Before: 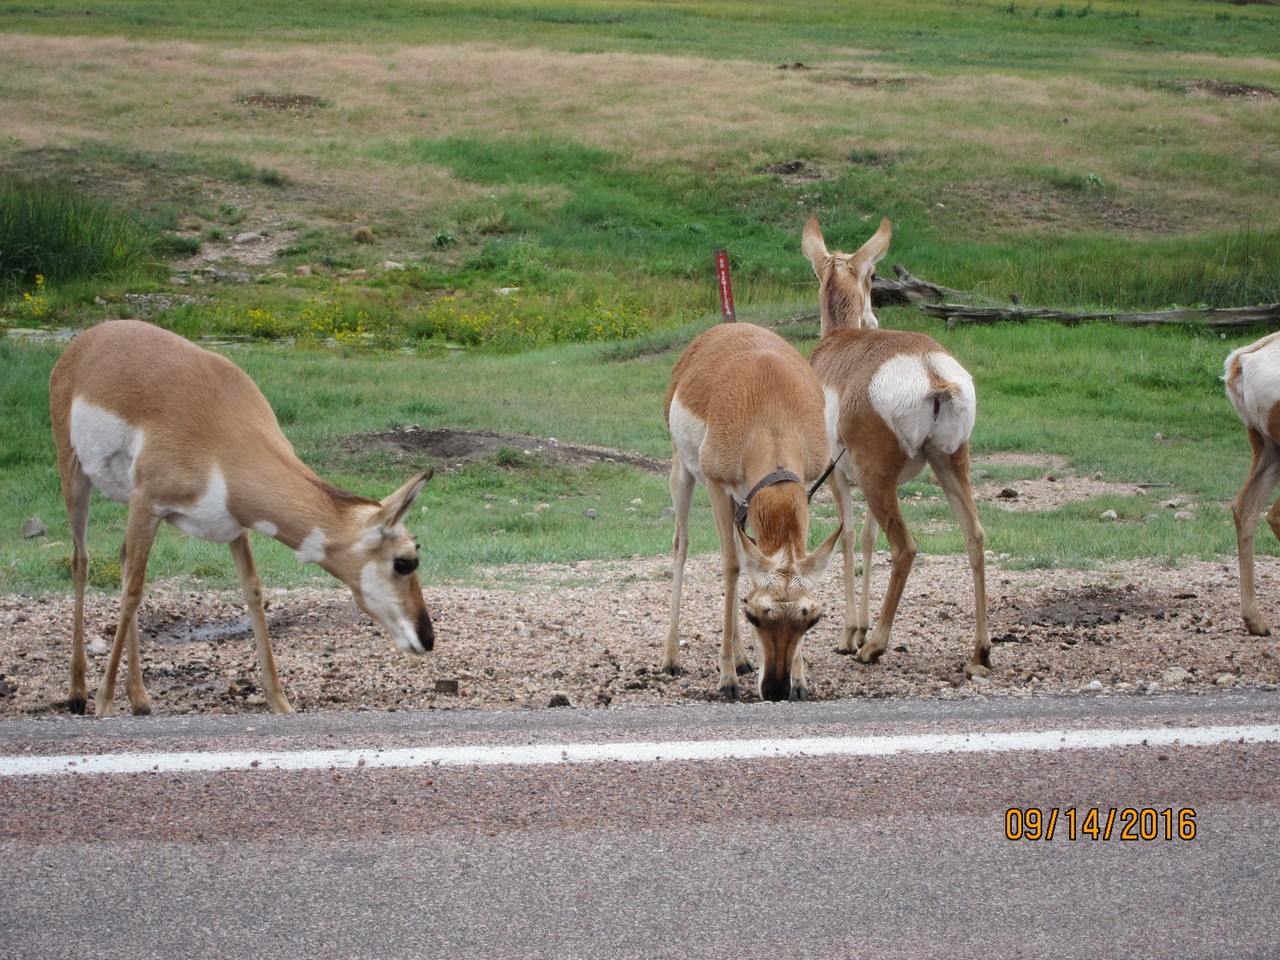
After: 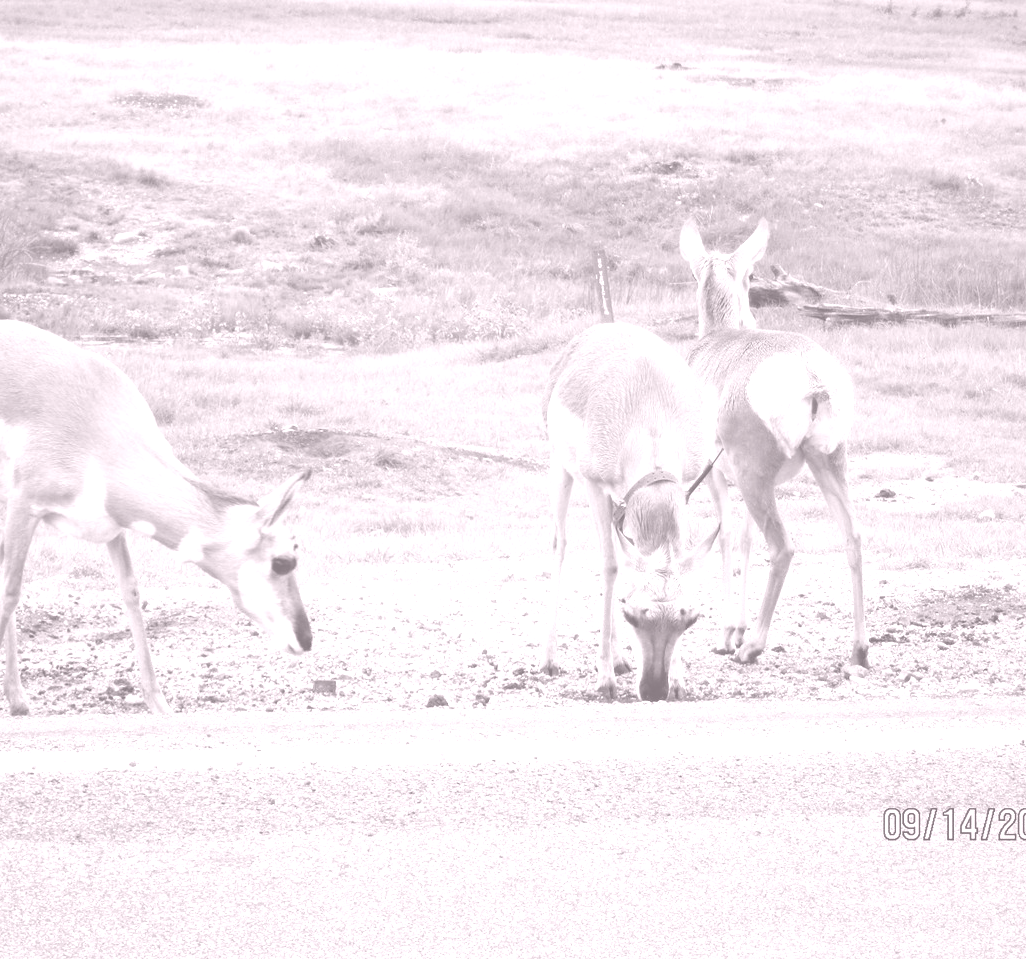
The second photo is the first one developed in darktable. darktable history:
colorize: hue 25.2°, saturation 83%, source mix 82%, lightness 79%, version 1
crop and rotate: left 9.597%, right 10.195%
white balance: red 1.08, blue 0.791
